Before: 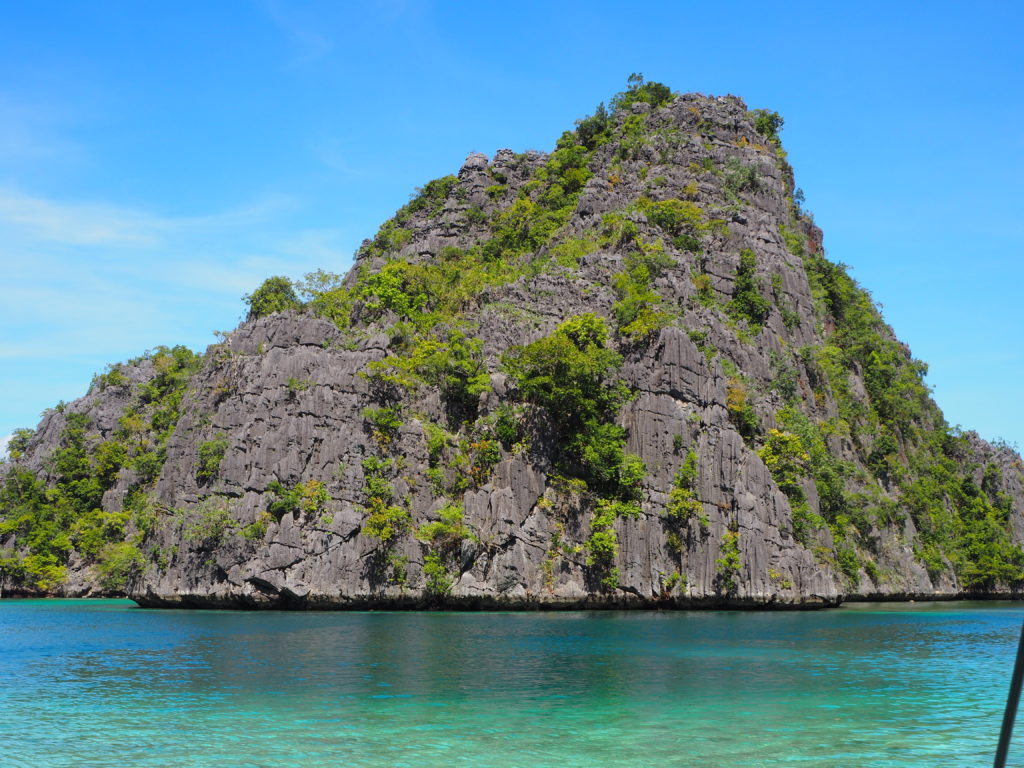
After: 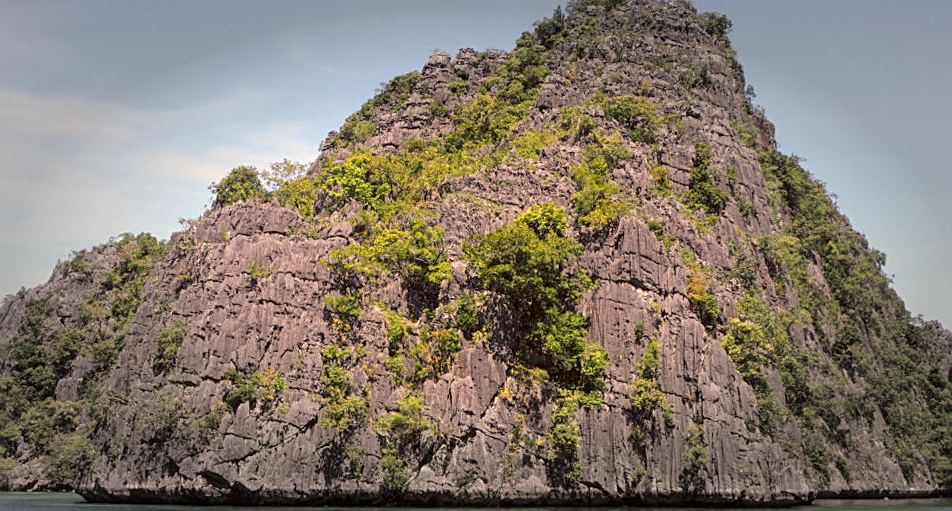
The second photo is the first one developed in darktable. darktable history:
exposure: black level correction 0.001, exposure 0.5 EV, compensate exposure bias true, compensate highlight preservation false
crop: top 11.166%, bottom 22.168%
color correction: highlights a* 10.21, highlights b* 9.79, shadows a* 8.61, shadows b* 7.88, saturation 0.8
color balance rgb: shadows lift › chroma 5.41%, shadows lift › hue 240°, highlights gain › chroma 3.74%, highlights gain › hue 60°, saturation formula JzAzBz (2021)
sharpen: on, module defaults
local contrast: detail 115%
vignetting: fall-off start 48.41%, automatic ratio true, width/height ratio 1.29, unbound false
rotate and perspective: rotation 0.215°, lens shift (vertical) -0.139, crop left 0.069, crop right 0.939, crop top 0.002, crop bottom 0.996
